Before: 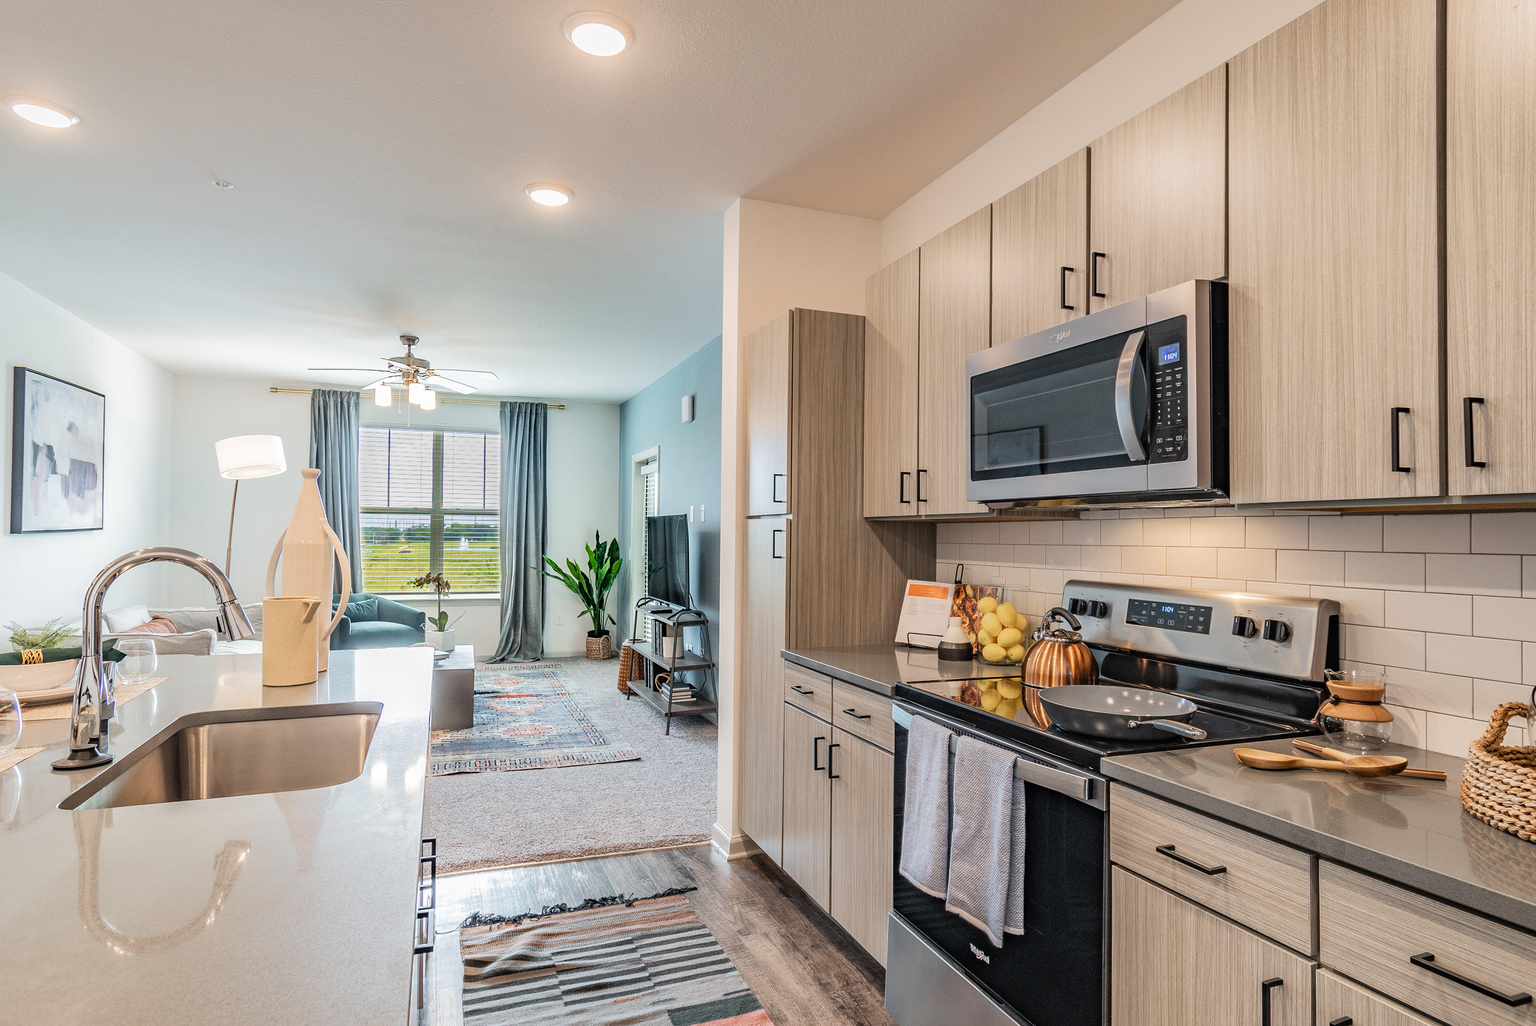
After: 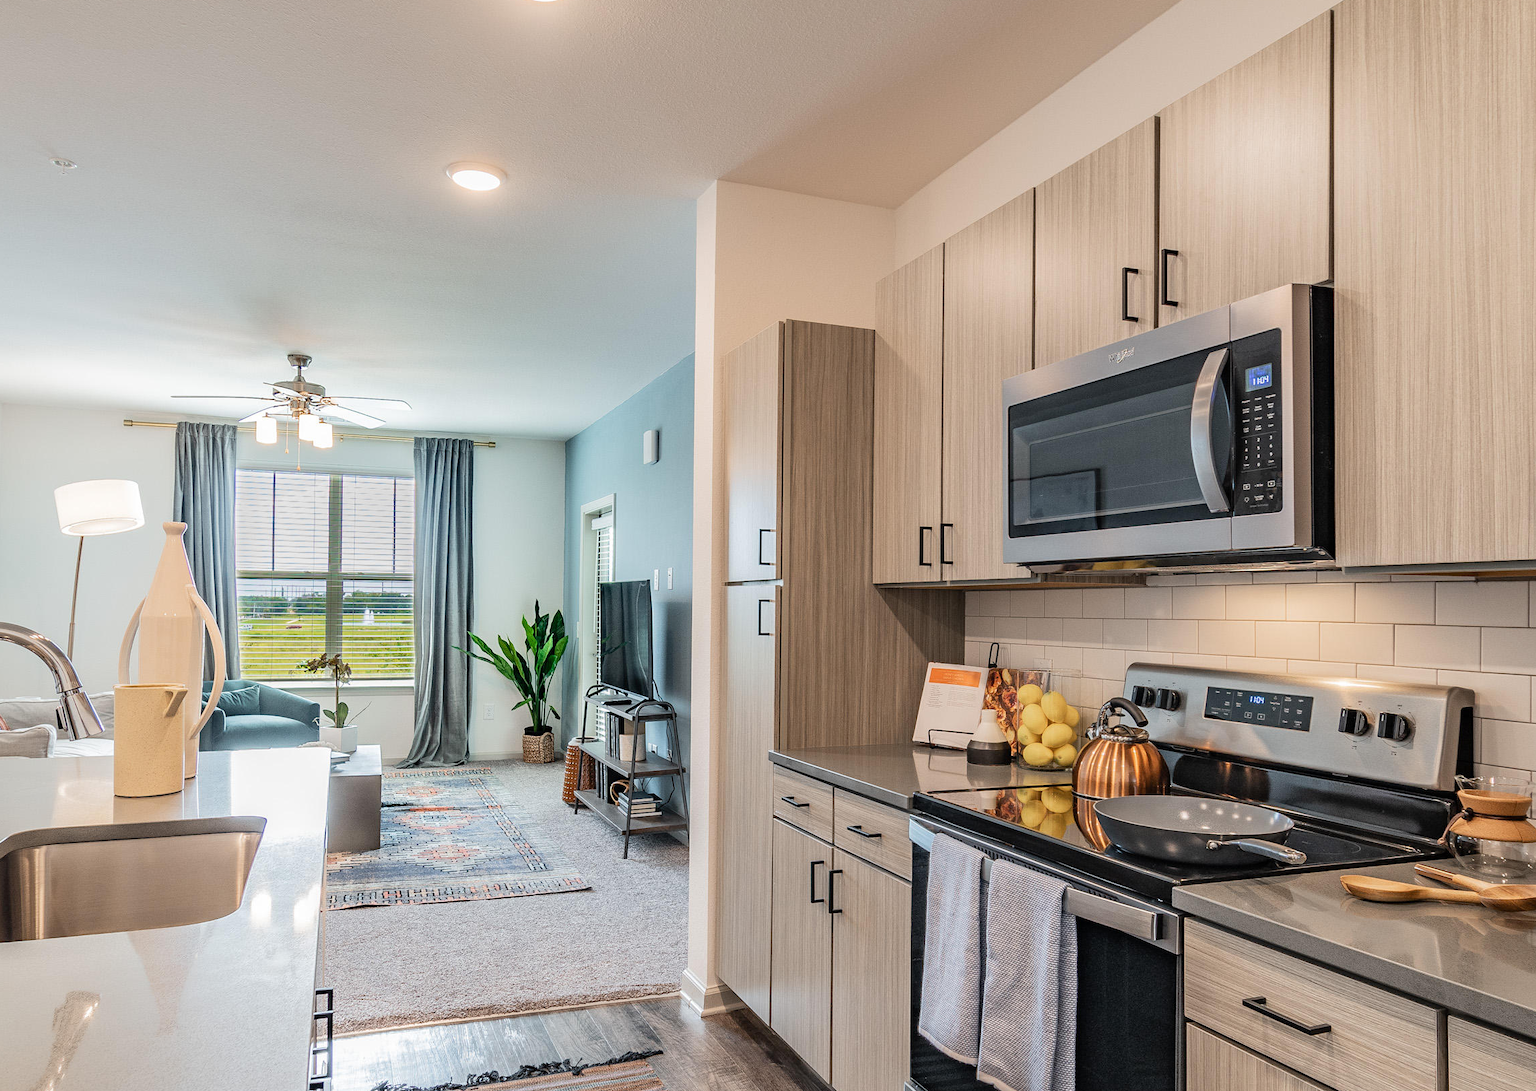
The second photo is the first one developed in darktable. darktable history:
white balance: emerald 1
crop: left 11.225%, top 5.381%, right 9.565%, bottom 10.314%
